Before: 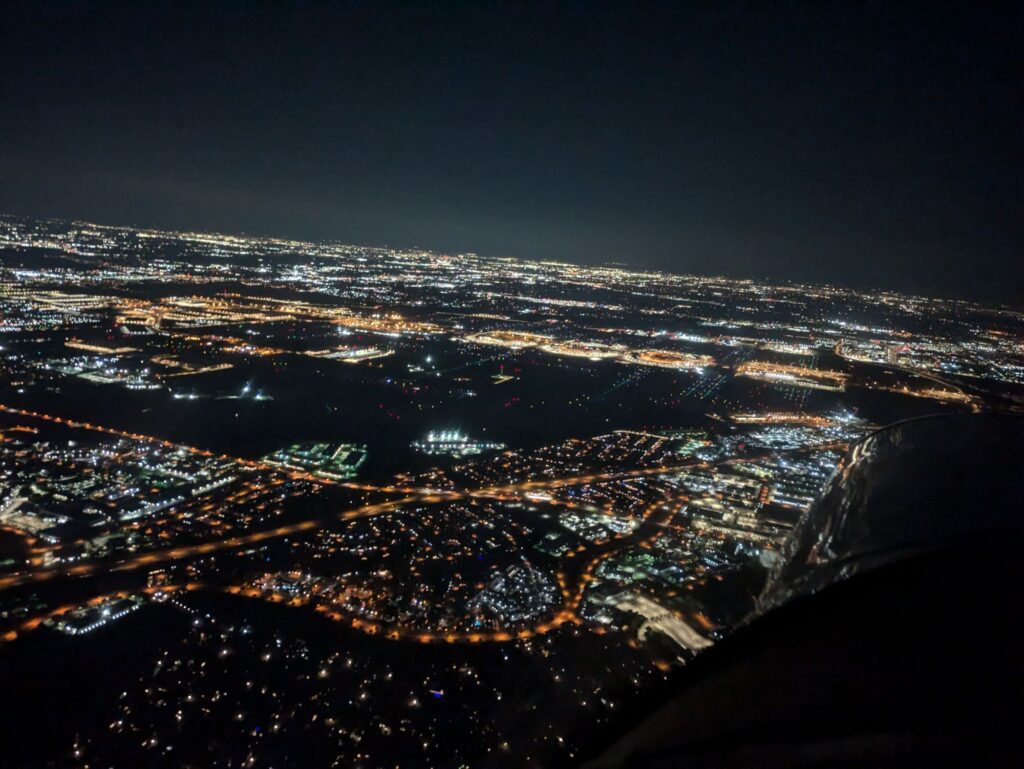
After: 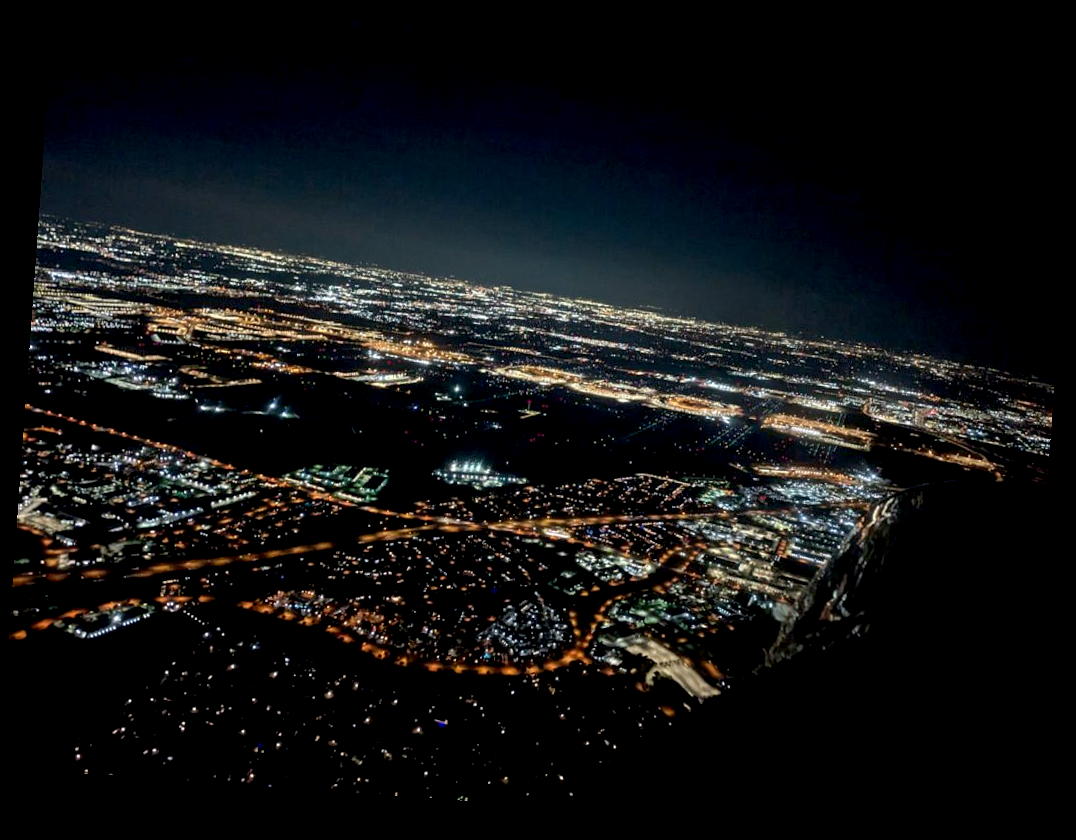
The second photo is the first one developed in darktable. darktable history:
exposure: black level correction 0.012, compensate highlight preservation false
rotate and perspective: rotation 4.1°, automatic cropping off
sharpen: radius 1.272, amount 0.305, threshold 0
